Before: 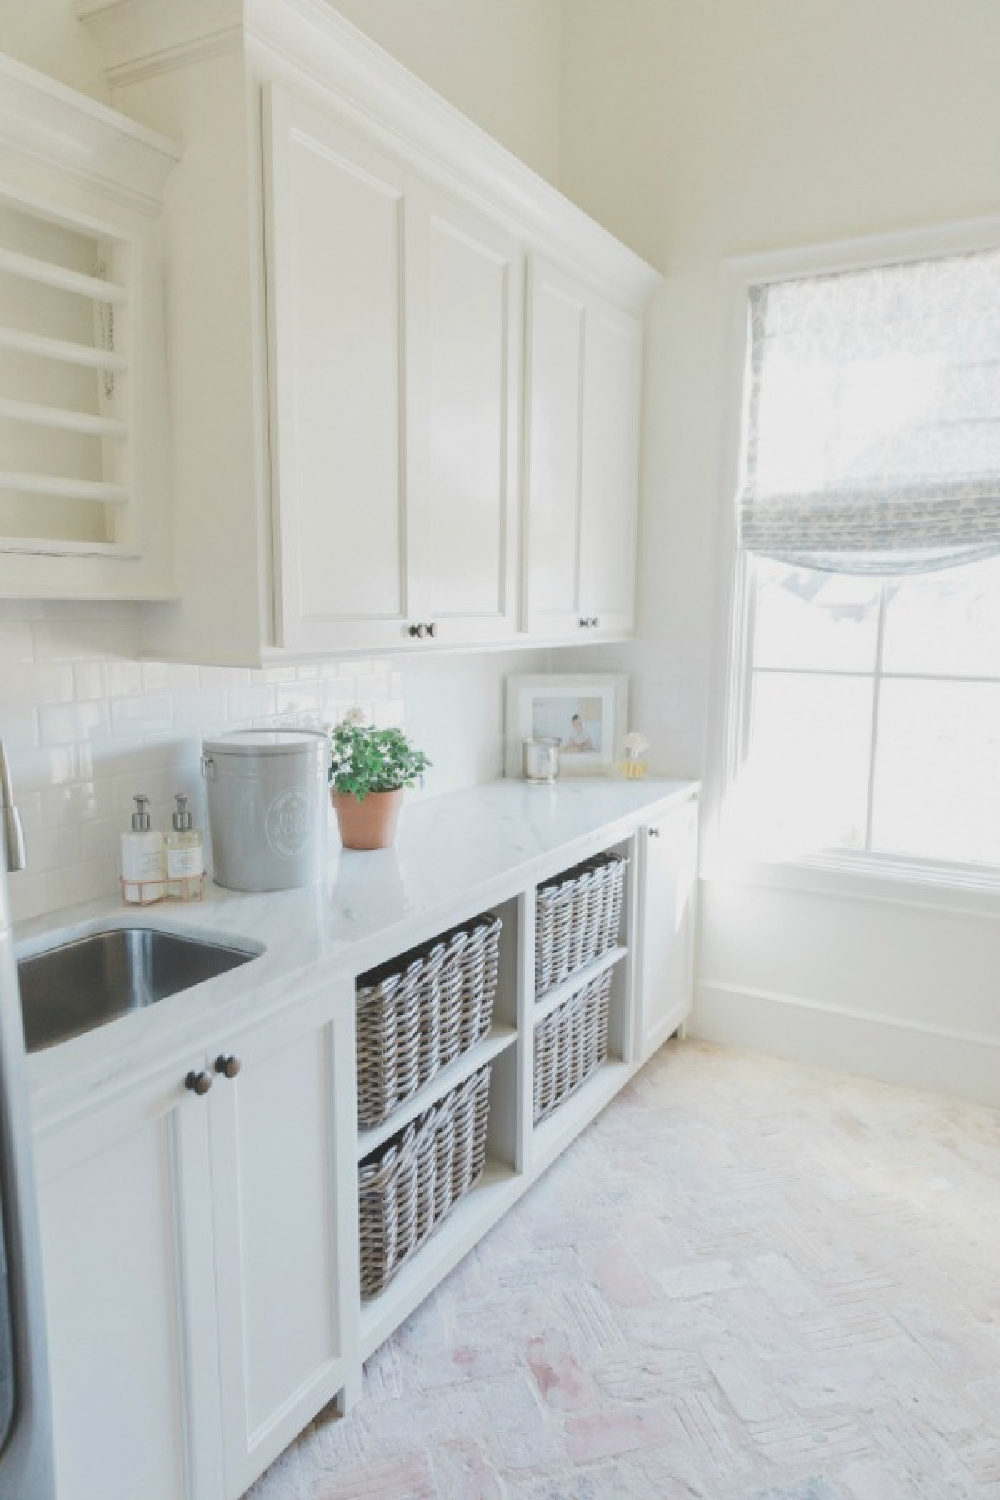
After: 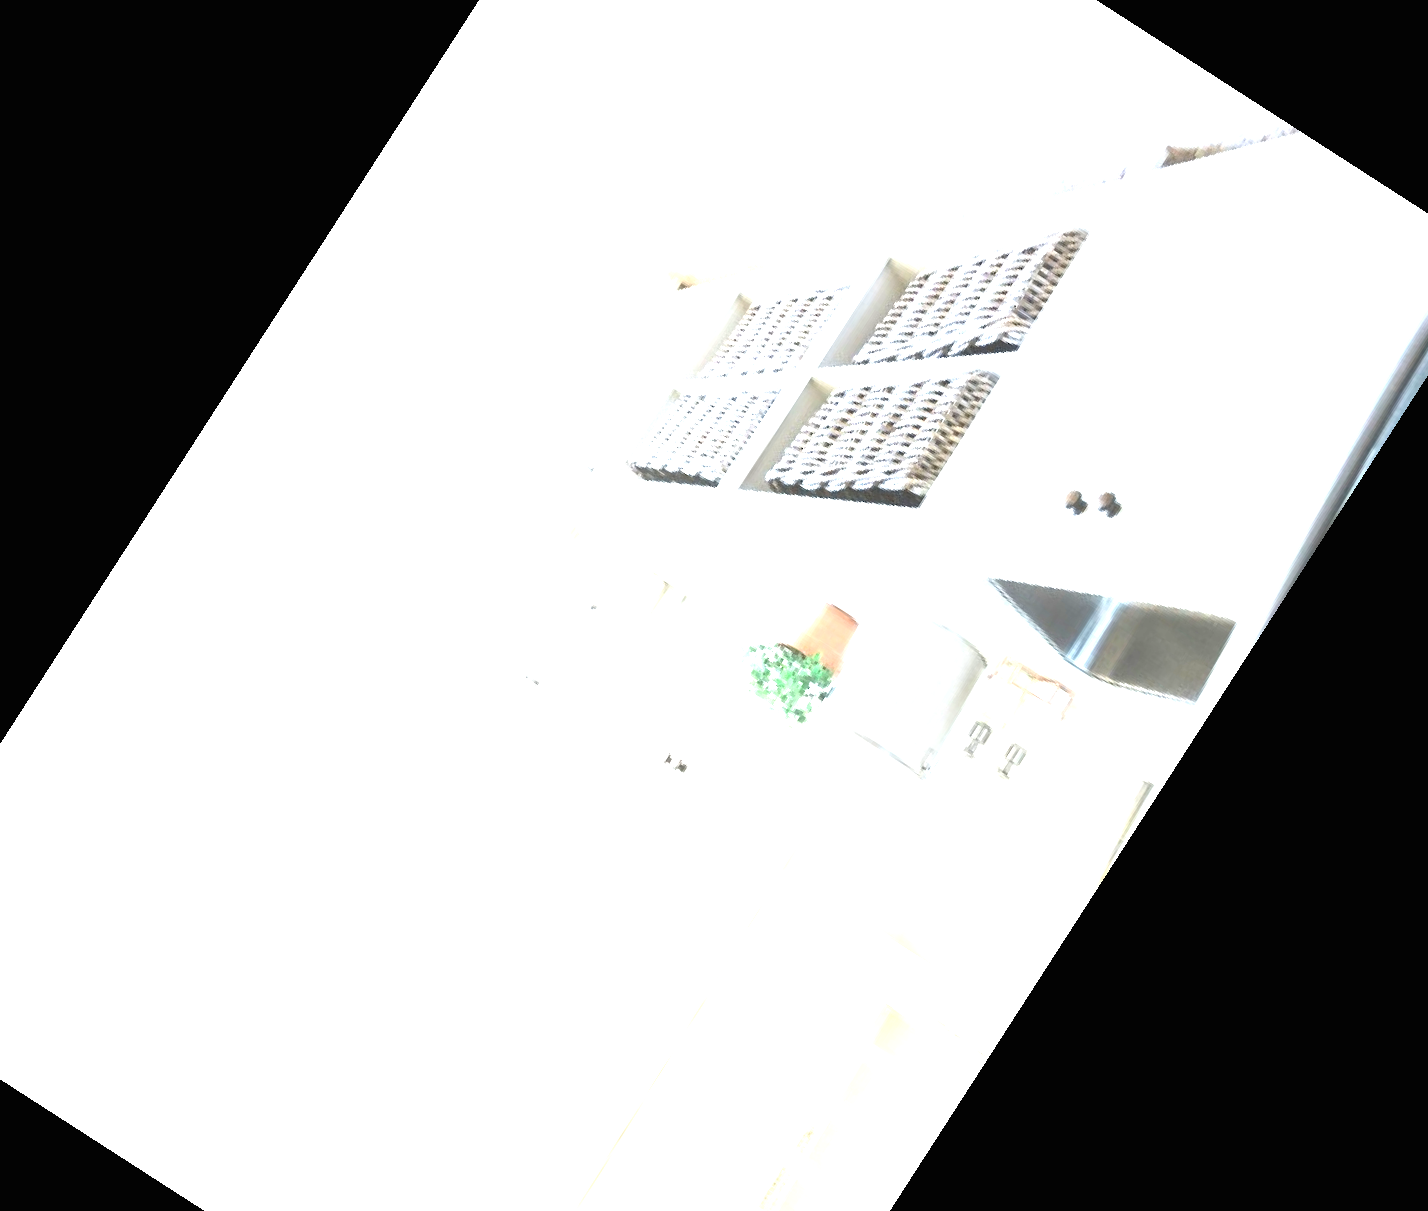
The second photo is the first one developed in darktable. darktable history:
crop and rotate: angle 147.22°, left 9.19%, top 15.597%, right 4.399%, bottom 17.181%
exposure: black level correction 0, exposure 1.952 EV, compensate highlight preservation false
